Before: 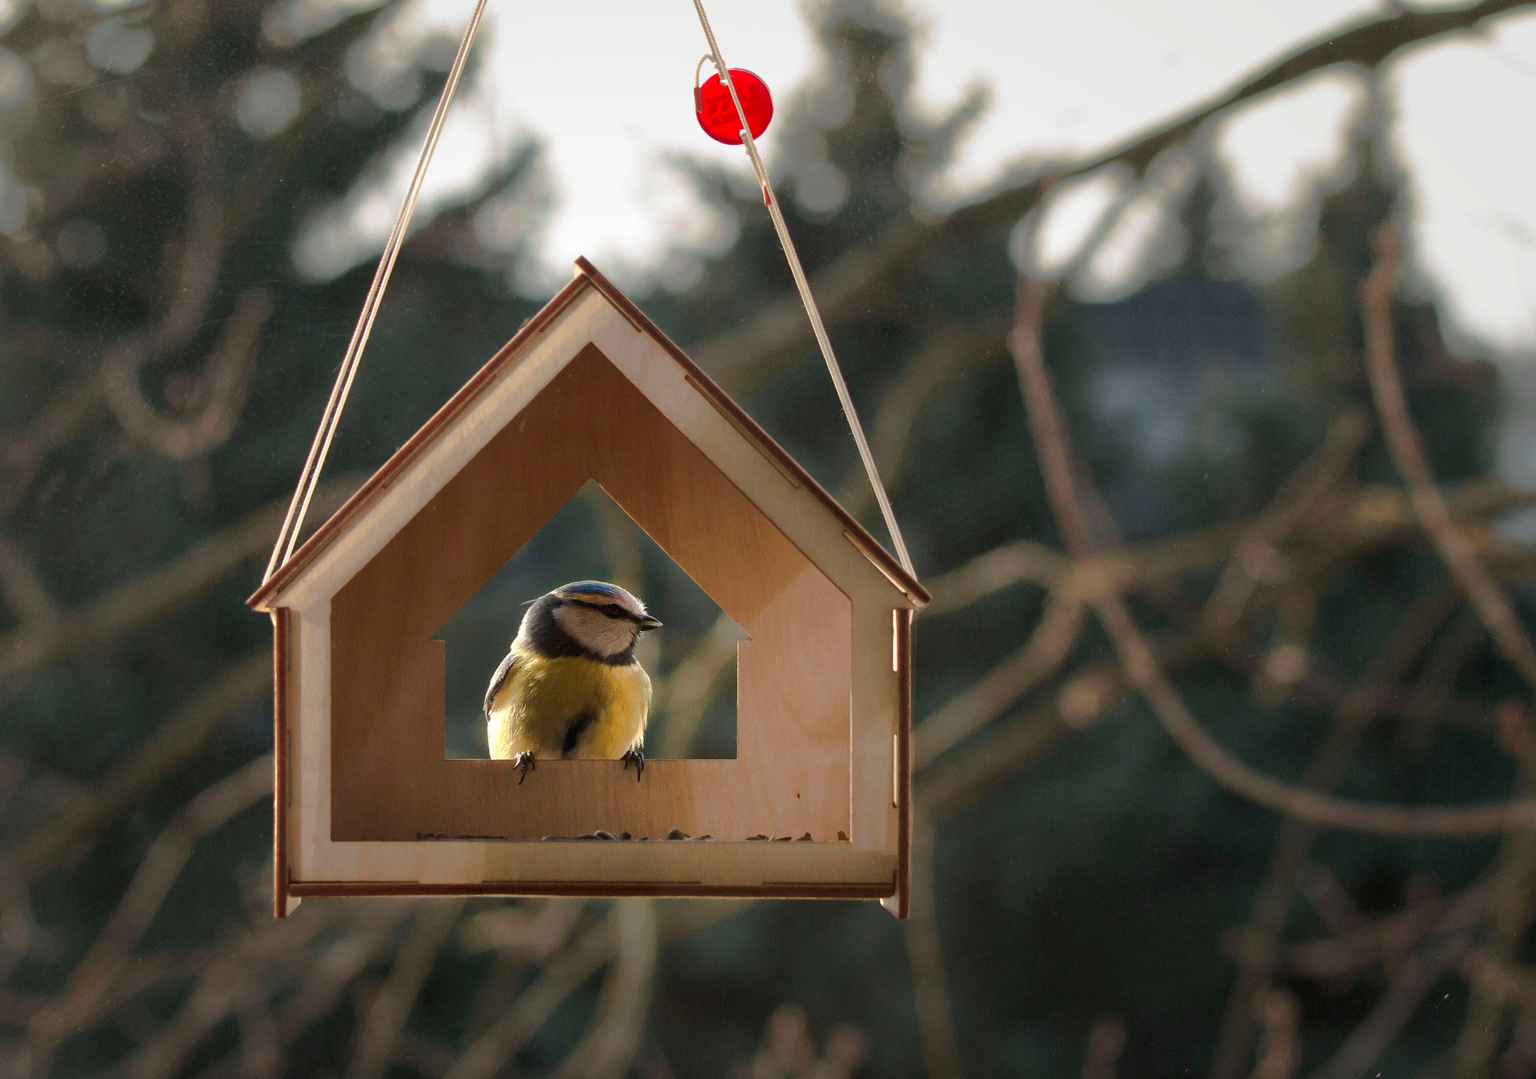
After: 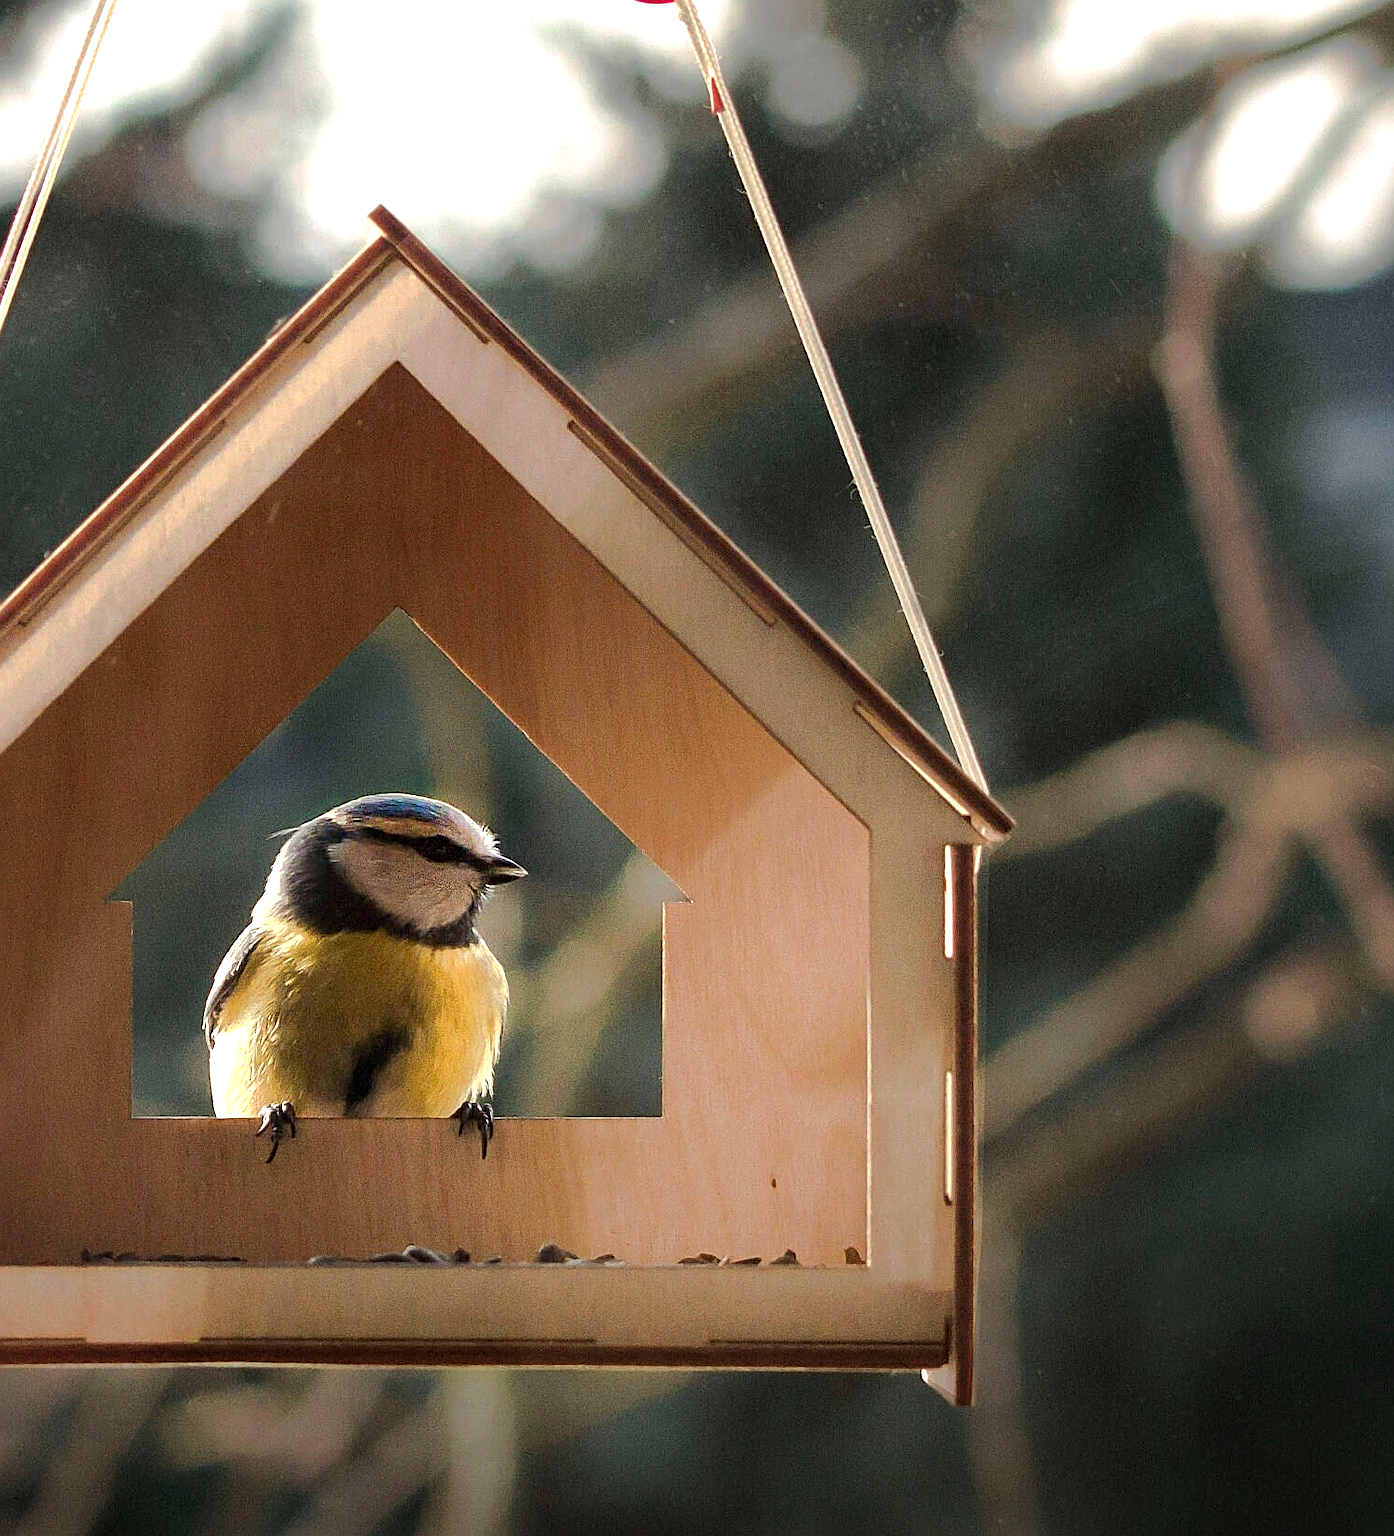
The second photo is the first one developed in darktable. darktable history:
tone equalizer: -8 EV -0.741 EV, -7 EV -0.667 EV, -6 EV -0.575 EV, -5 EV -0.373 EV, -3 EV 0.368 EV, -2 EV 0.6 EV, -1 EV 0.679 EV, +0 EV 0.774 EV
crop and rotate: angle 0.017°, left 24.195%, top 13.239%, right 25.687%, bottom 8.156%
sharpen: on, module defaults
